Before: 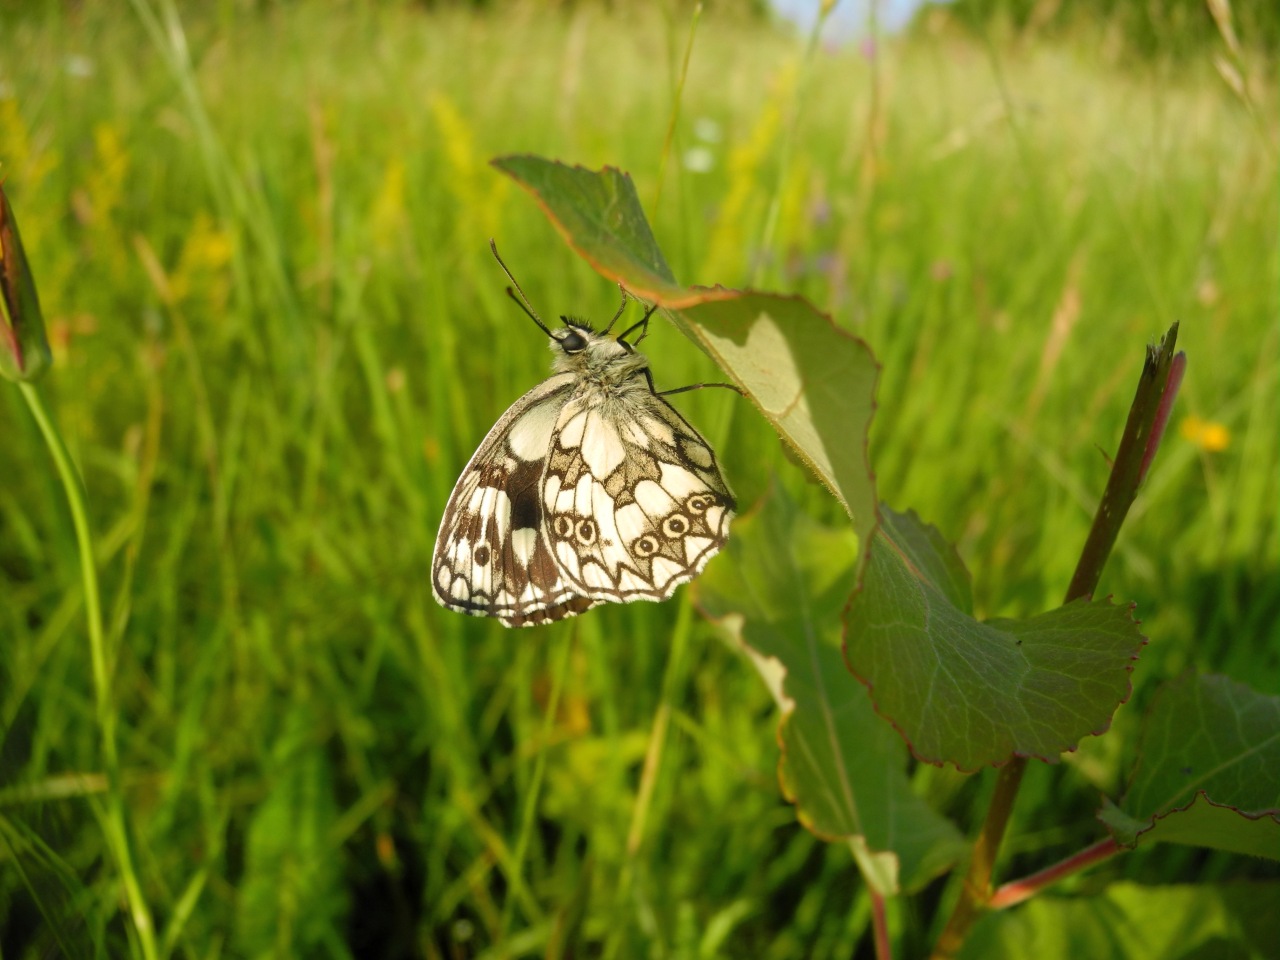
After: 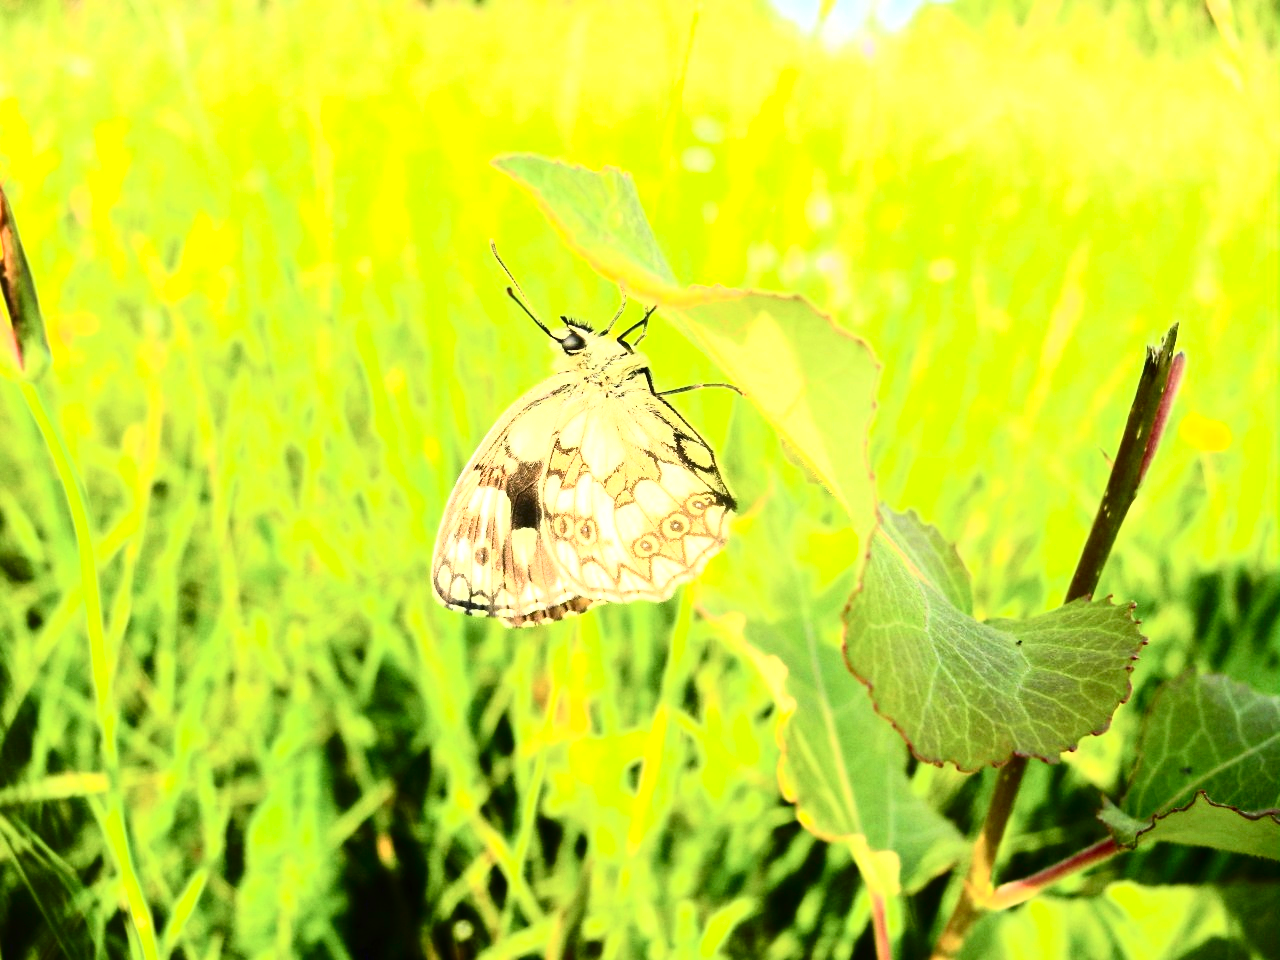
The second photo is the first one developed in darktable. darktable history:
tone curve: curves: ch0 [(0, 0) (0.003, 0.002) (0.011, 0.005) (0.025, 0.011) (0.044, 0.017) (0.069, 0.021) (0.1, 0.027) (0.136, 0.035) (0.177, 0.05) (0.224, 0.076) (0.277, 0.126) (0.335, 0.212) (0.399, 0.333) (0.468, 0.473) (0.543, 0.627) (0.623, 0.784) (0.709, 0.9) (0.801, 0.963) (0.898, 0.988) (1, 1)], color space Lab, independent channels, preserve colors none
exposure: black level correction 0, exposure 1.2 EV, compensate highlight preservation false
contrast brightness saturation: contrast 0.196, brightness 0.16, saturation 0.216
